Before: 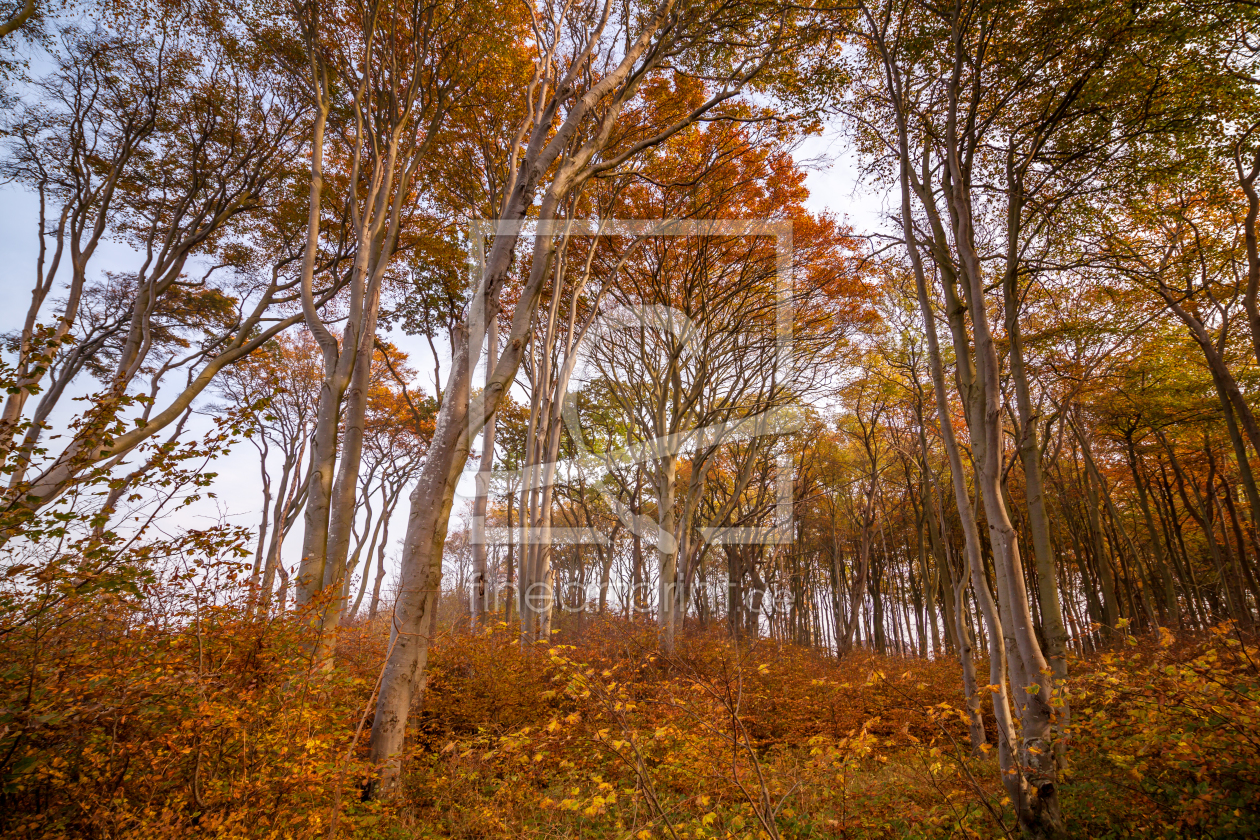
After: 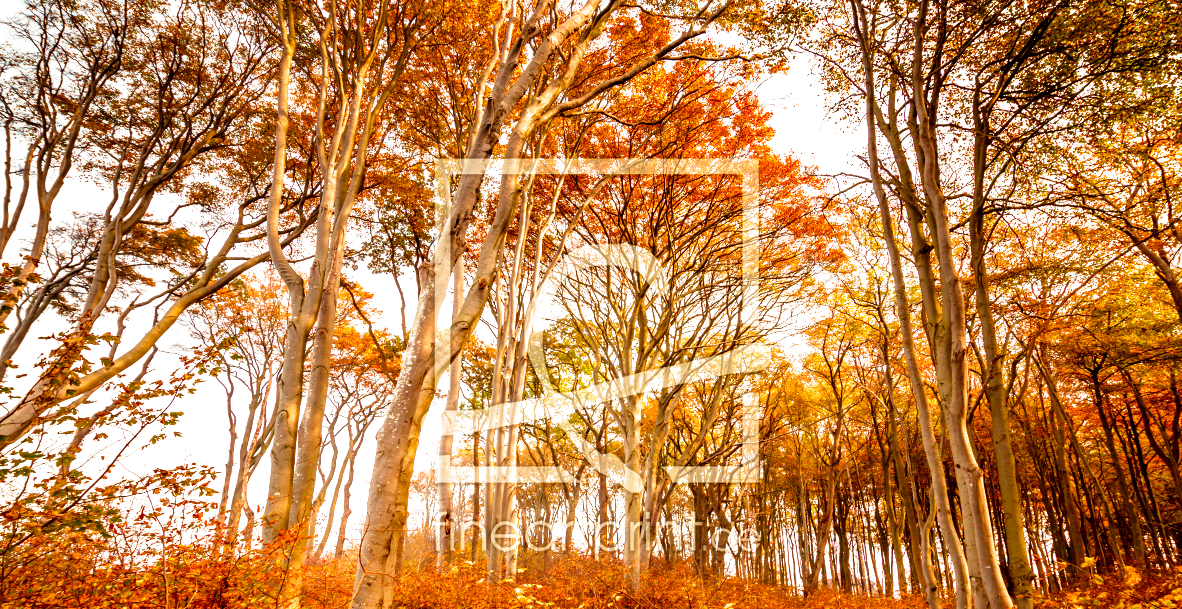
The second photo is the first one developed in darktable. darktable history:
crop: left 2.737%, top 7.287%, right 3.421%, bottom 20.179%
white balance: red 1.08, blue 0.791
filmic rgb: middle gray luminance 8.8%, black relative exposure -6.3 EV, white relative exposure 2.7 EV, threshold 6 EV, target black luminance 0%, hardness 4.74, latitude 73.47%, contrast 1.332, shadows ↔ highlights balance 10.13%, add noise in highlights 0, preserve chrominance no, color science v3 (2019), use custom middle-gray values true, iterations of high-quality reconstruction 0, contrast in highlights soft, enable highlight reconstruction true
